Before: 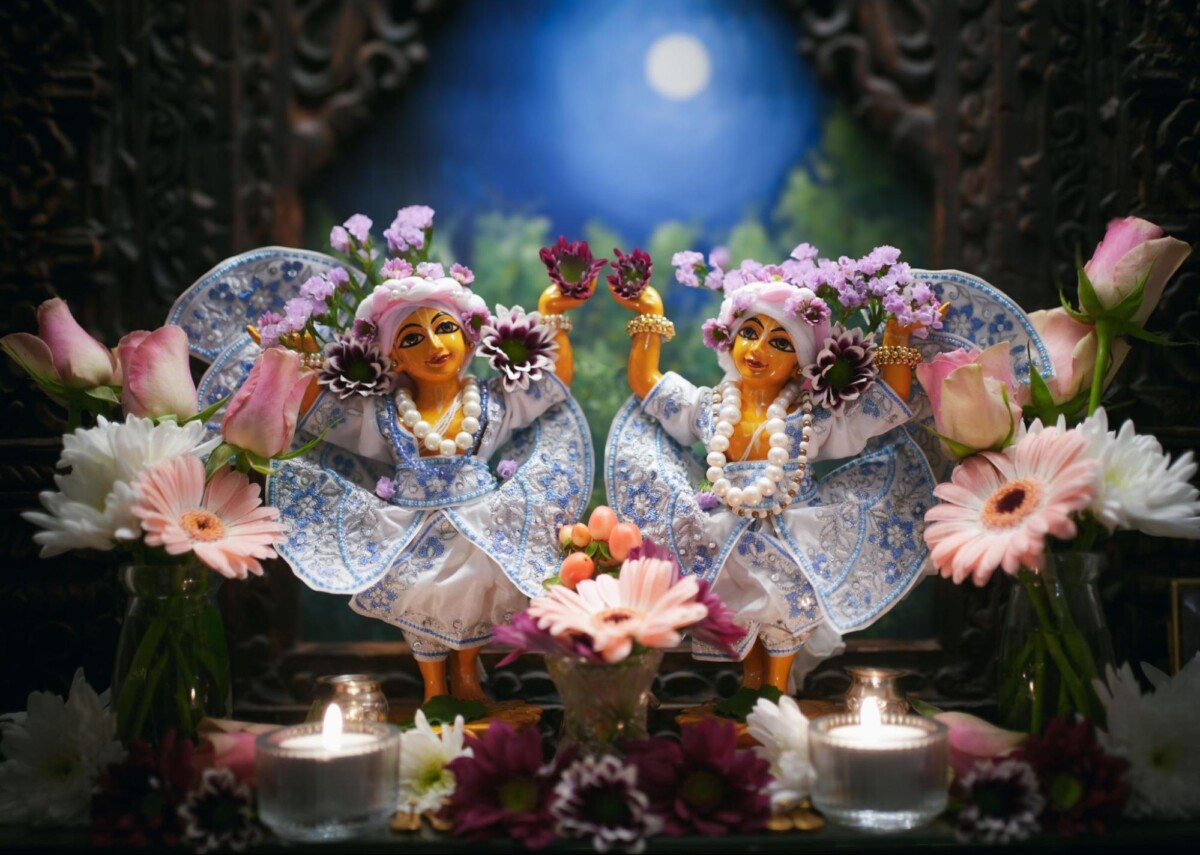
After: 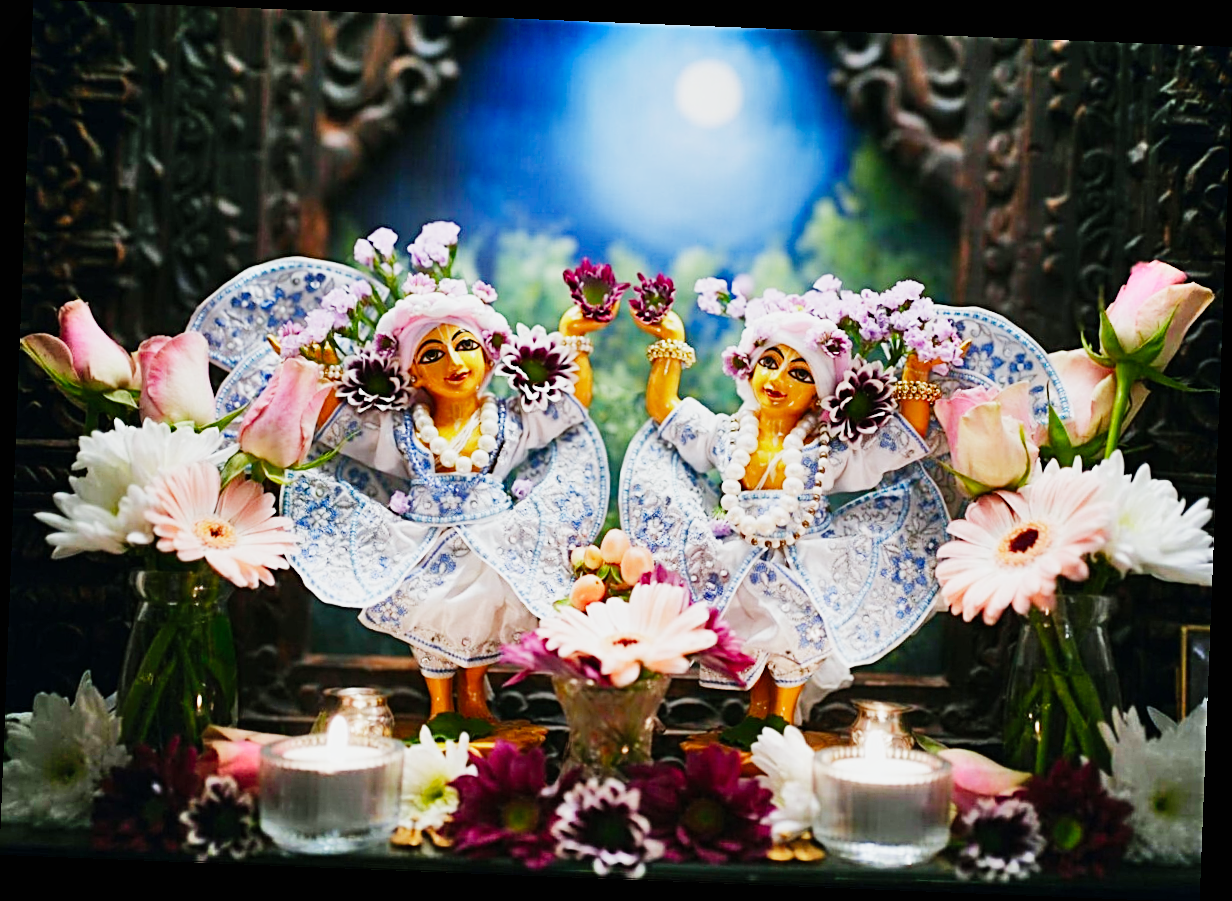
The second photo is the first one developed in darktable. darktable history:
shadows and highlights: soften with gaussian
rotate and perspective: rotation 2.27°, automatic cropping off
white balance: red 0.978, blue 0.999
sharpen: radius 2.676, amount 0.669
exposure: black level correction 0, exposure 1.45 EV, compensate exposure bias true, compensate highlight preservation false
sigmoid: skew -0.2, preserve hue 0%, red attenuation 0.1, red rotation 0.035, green attenuation 0.1, green rotation -0.017, blue attenuation 0.15, blue rotation -0.052, base primaries Rec2020
tone equalizer: on, module defaults
color balance rgb: linear chroma grading › shadows -8%, linear chroma grading › global chroma 10%, perceptual saturation grading › global saturation 2%, perceptual saturation grading › highlights -2%, perceptual saturation grading › mid-tones 4%, perceptual saturation grading › shadows 8%, perceptual brilliance grading › global brilliance 2%, perceptual brilliance grading › highlights -4%, global vibrance 16%, saturation formula JzAzBz (2021)
